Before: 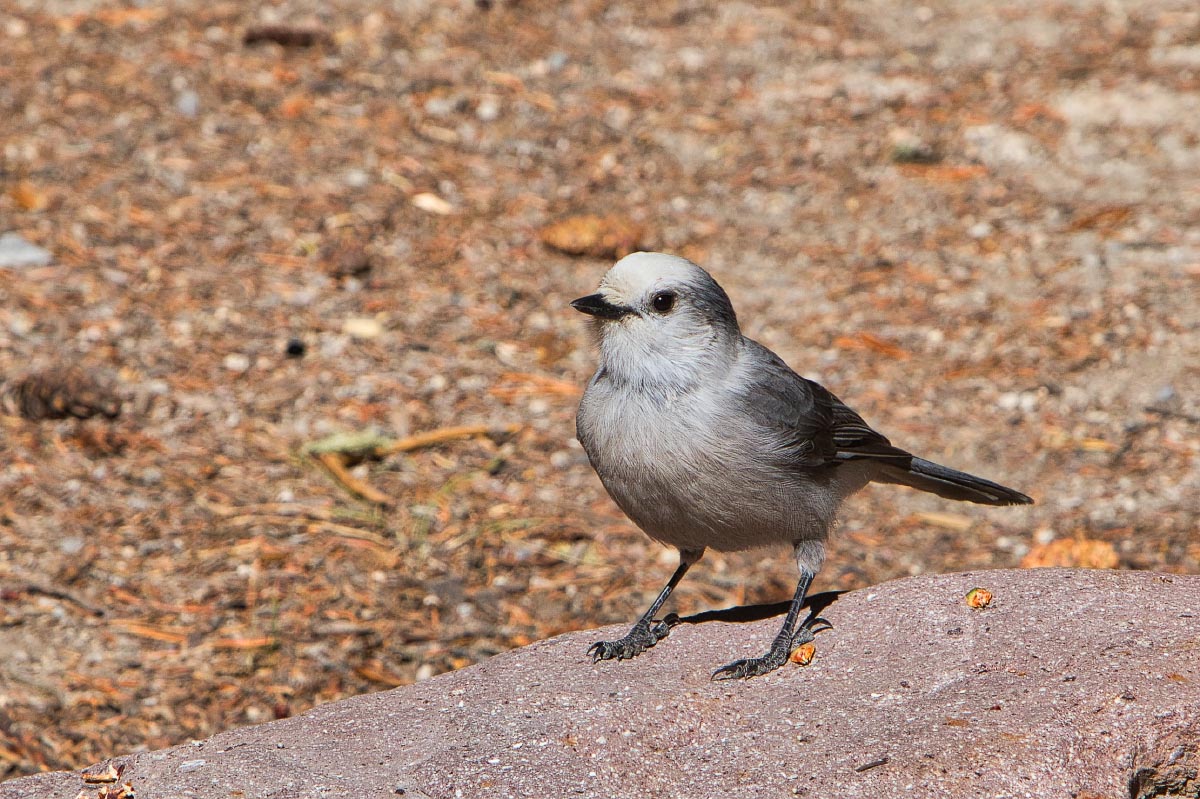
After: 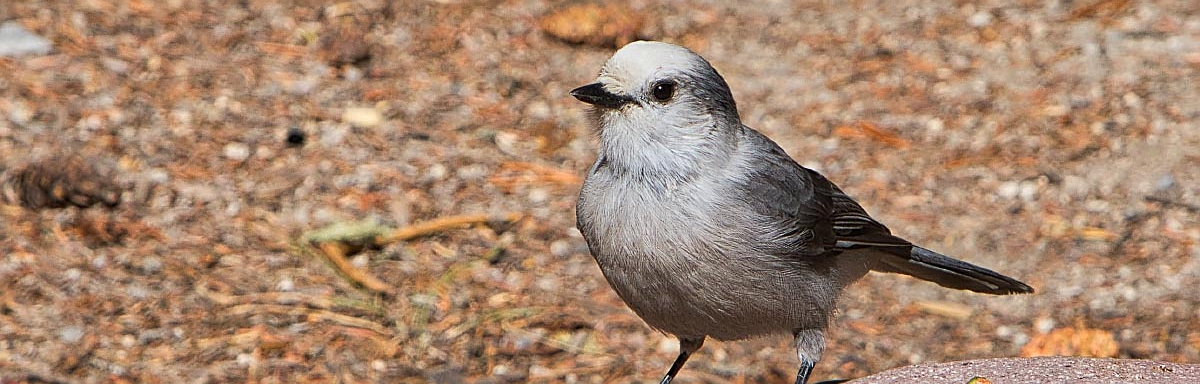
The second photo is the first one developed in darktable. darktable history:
sharpen: on, module defaults
crop and rotate: top 26.527%, bottom 25.355%
